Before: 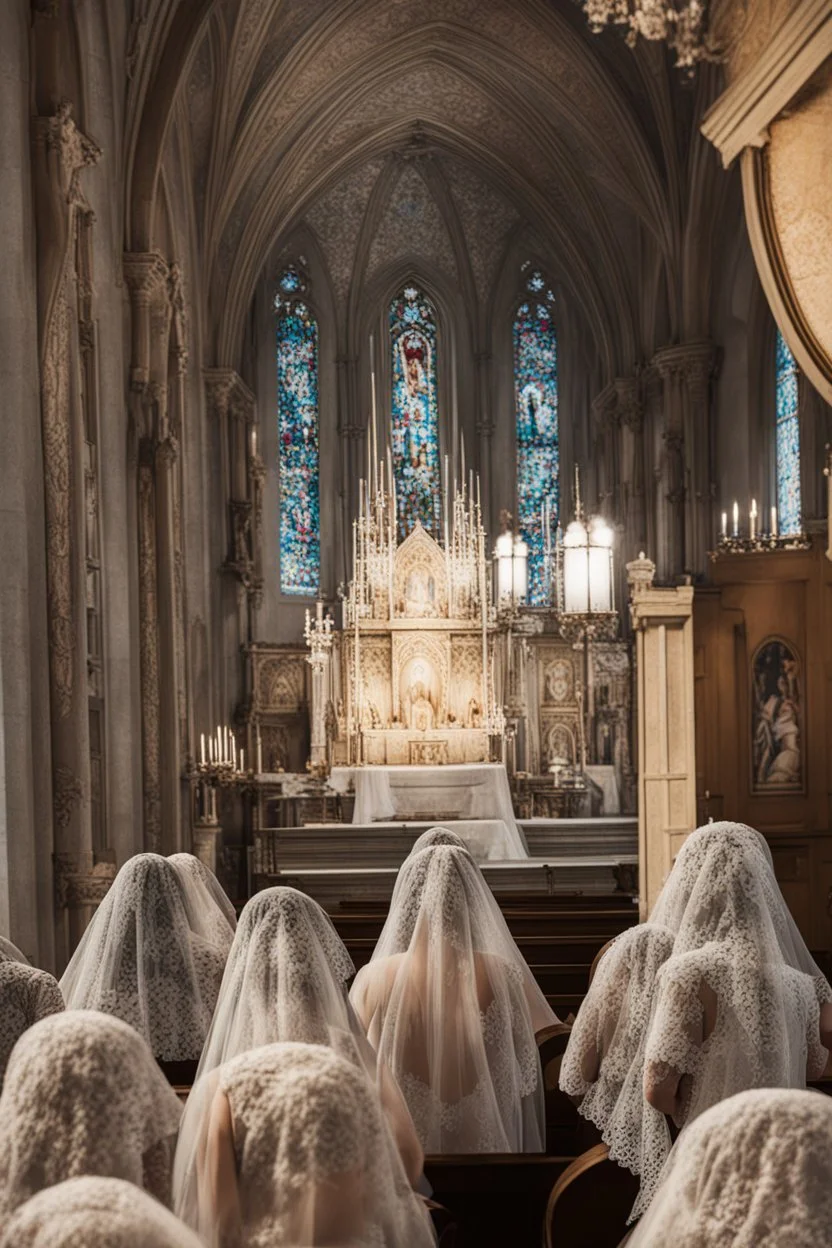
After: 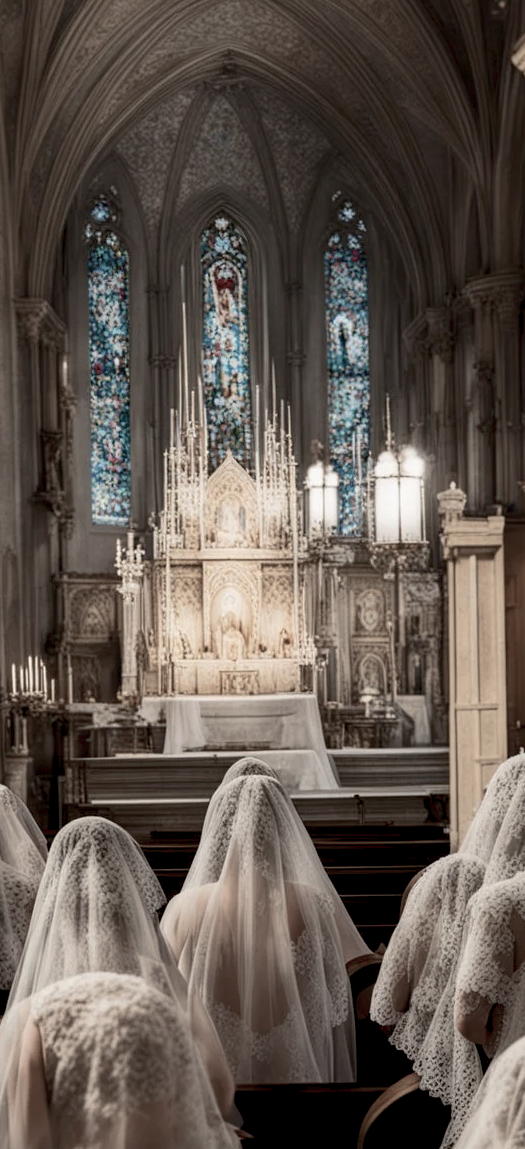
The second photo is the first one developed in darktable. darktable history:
color balance rgb: global offset › luminance -0.897%, perceptual saturation grading › global saturation -28.171%, perceptual saturation grading › highlights -21.108%, perceptual saturation grading › mid-tones -23.758%, perceptual saturation grading › shadows -23.979%, global vibrance 34.526%
crop and rotate: left 22.763%, top 5.636%, right 14.087%, bottom 2.295%
